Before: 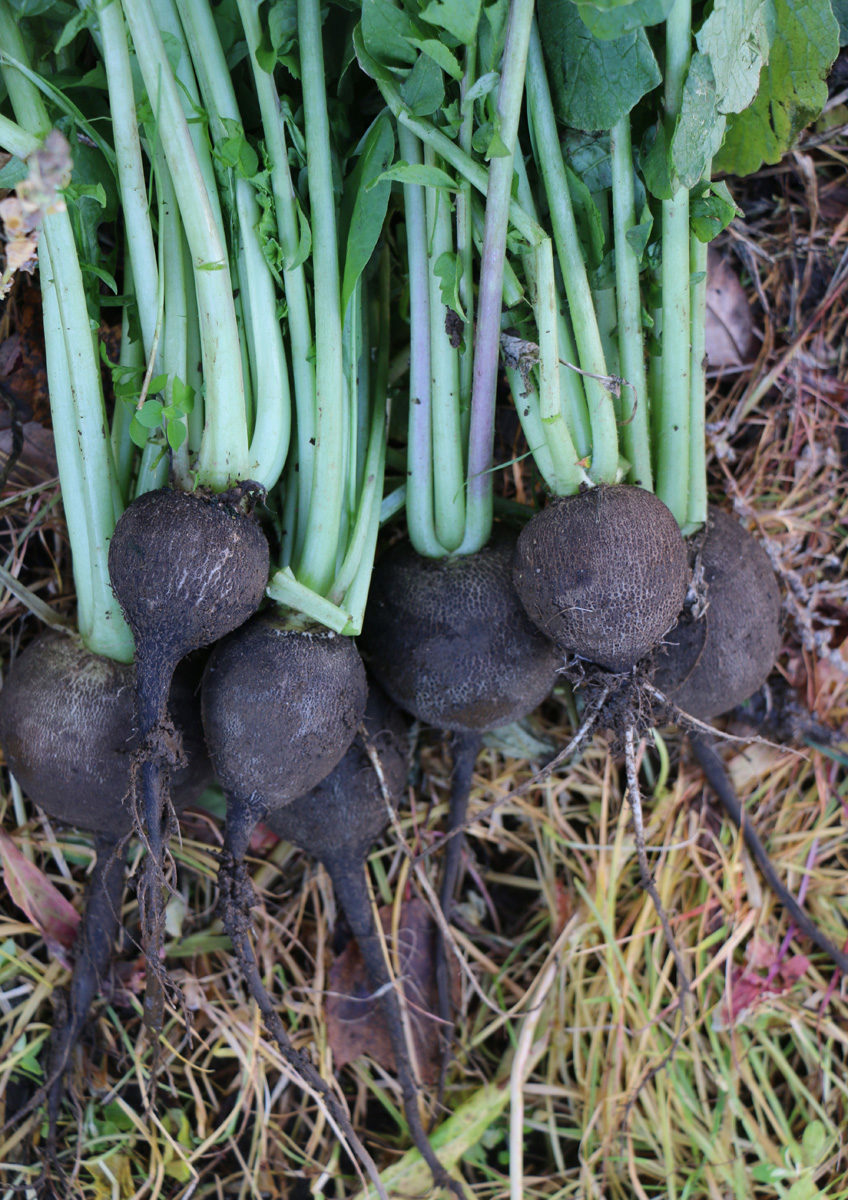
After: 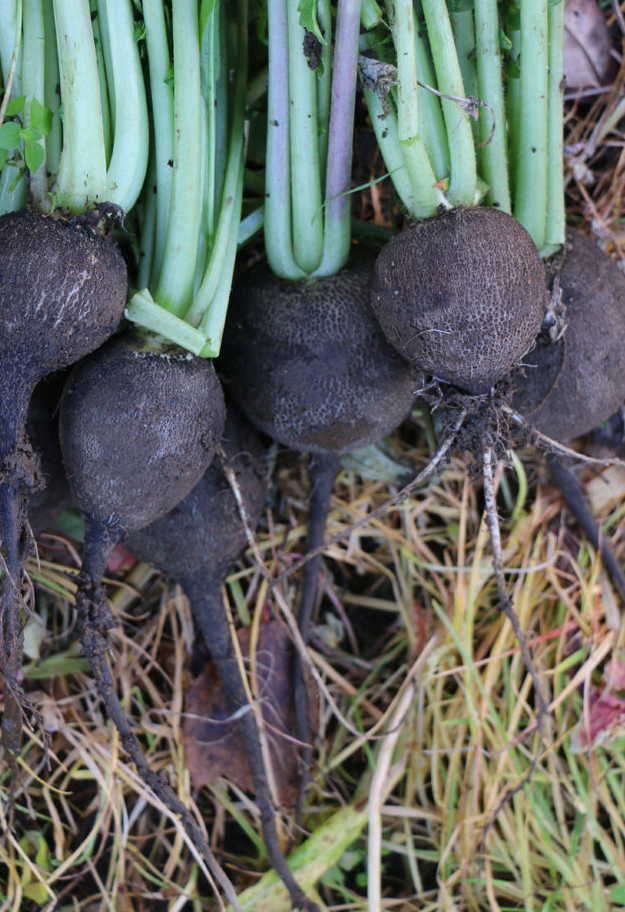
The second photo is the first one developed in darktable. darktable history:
crop: left 16.853%, top 23.22%, right 9.075%
